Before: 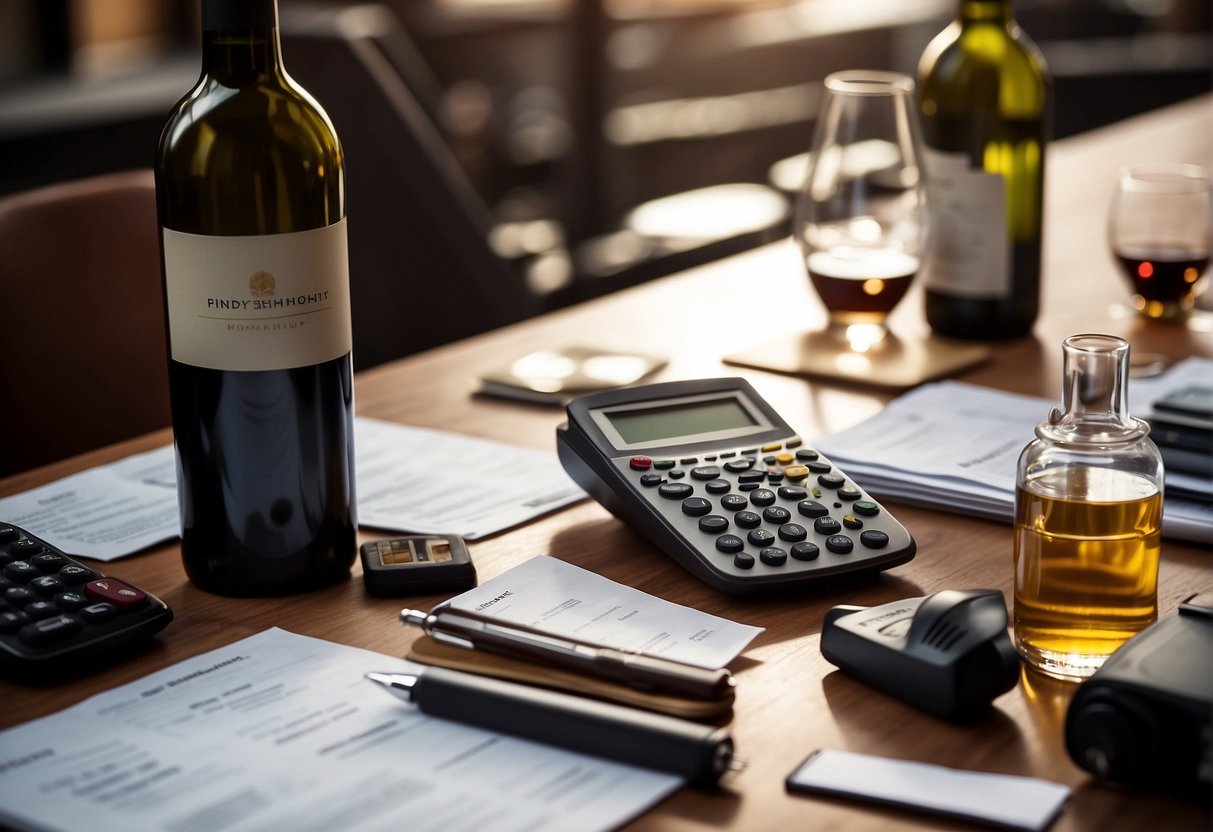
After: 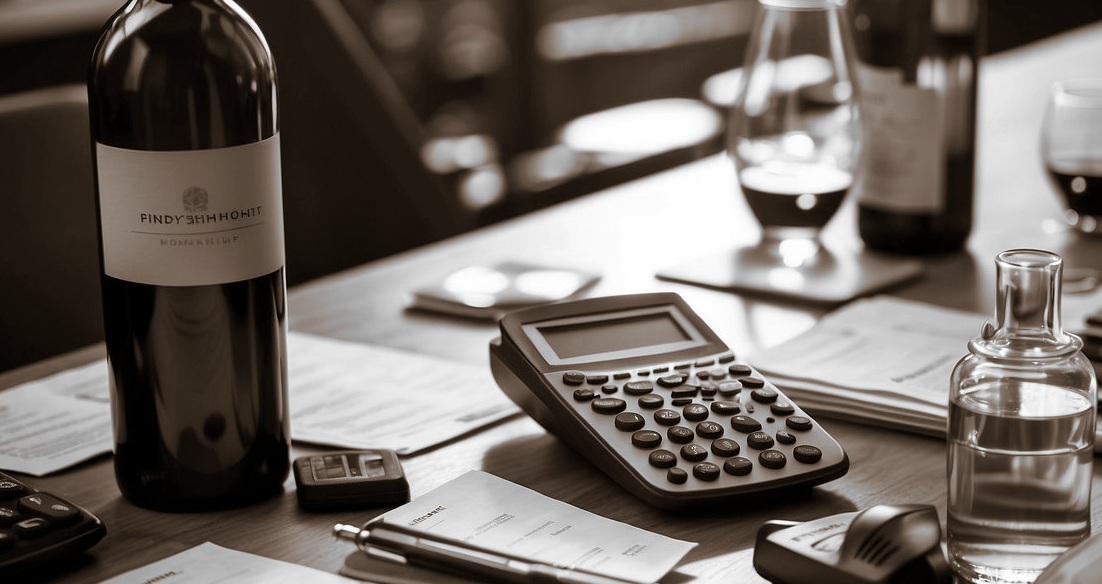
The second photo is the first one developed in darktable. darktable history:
split-toning: shadows › hue 32.4°, shadows › saturation 0.51, highlights › hue 180°, highlights › saturation 0, balance -60.17, compress 55.19%
monochrome: a 16.01, b -2.65, highlights 0.52
crop: left 5.596%, top 10.314%, right 3.534%, bottom 19.395%
